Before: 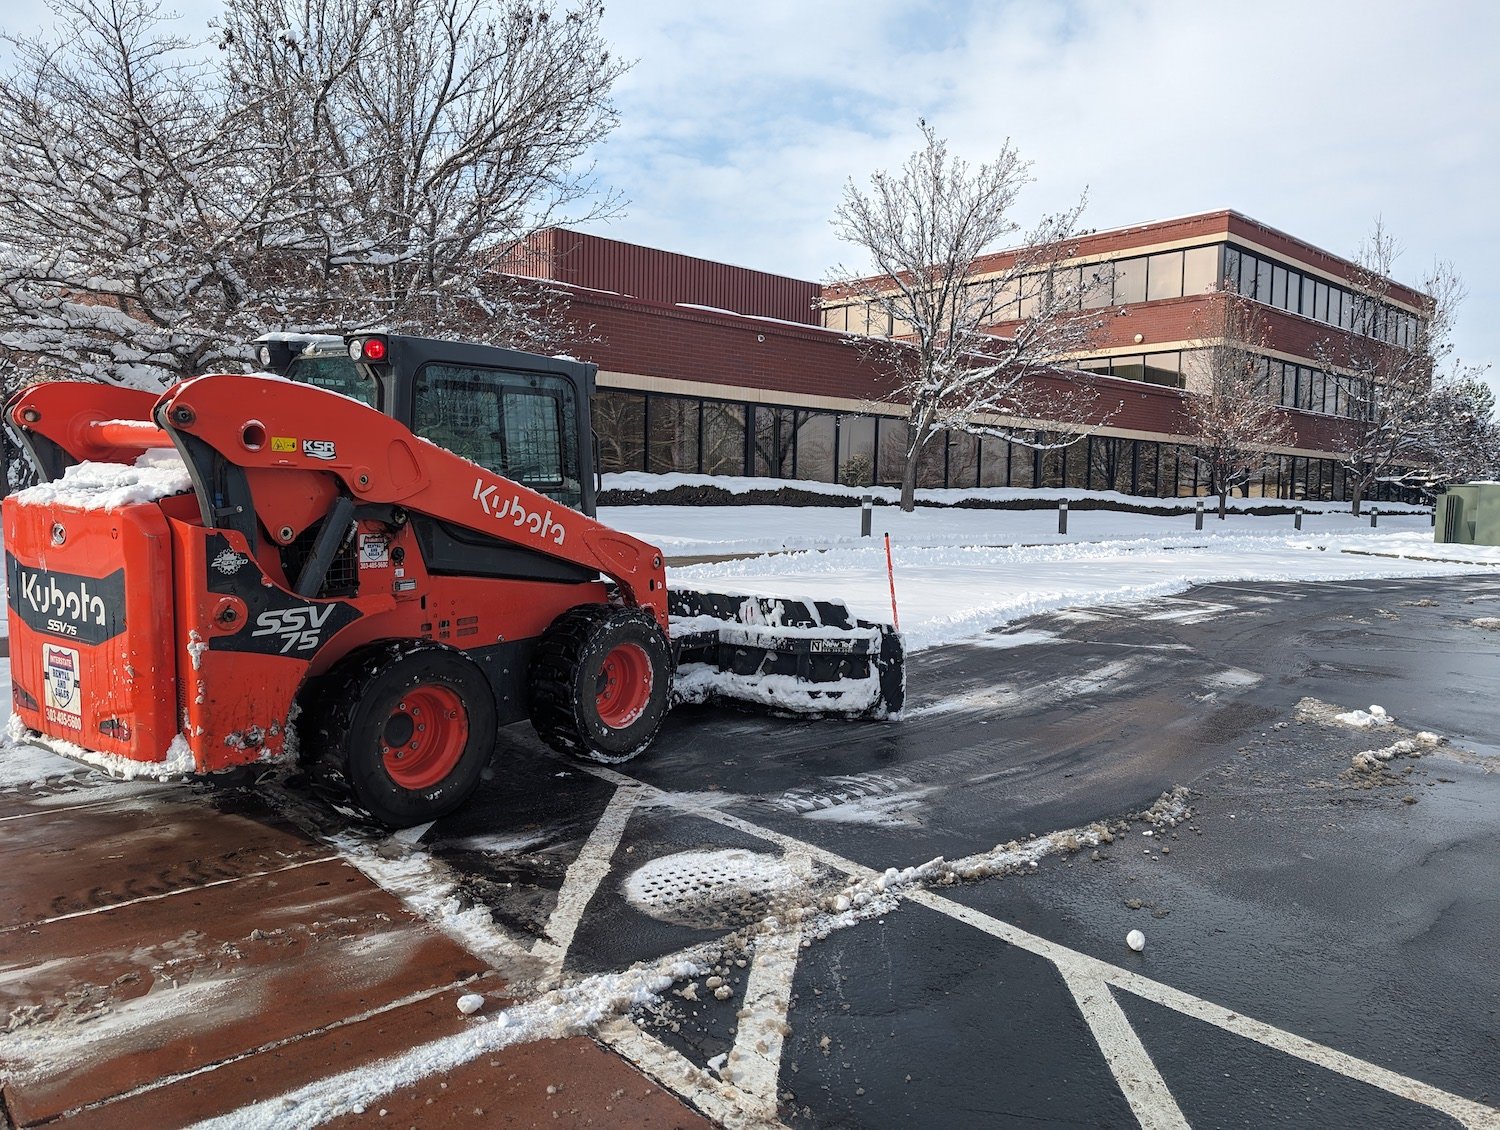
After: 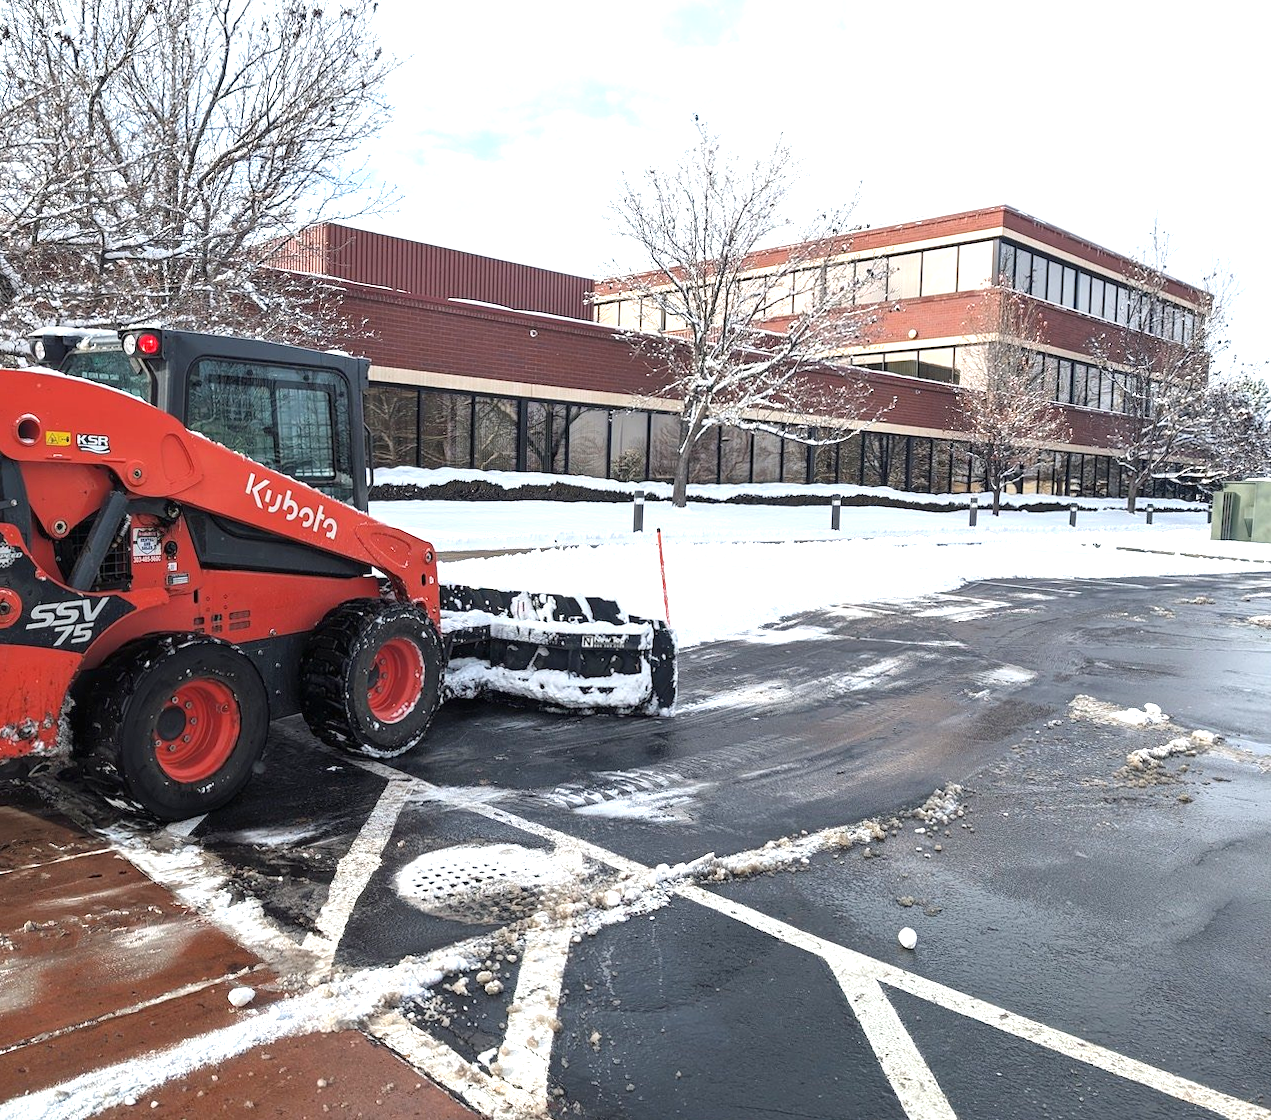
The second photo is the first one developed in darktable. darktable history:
rotate and perspective: rotation 0.192°, lens shift (horizontal) -0.015, crop left 0.005, crop right 0.996, crop top 0.006, crop bottom 0.99
shadows and highlights: shadows 12, white point adjustment 1.2, highlights -0.36, soften with gaussian
crop and rotate: left 14.584%
exposure: black level correction 0, exposure 0.9 EV, compensate highlight preservation false
